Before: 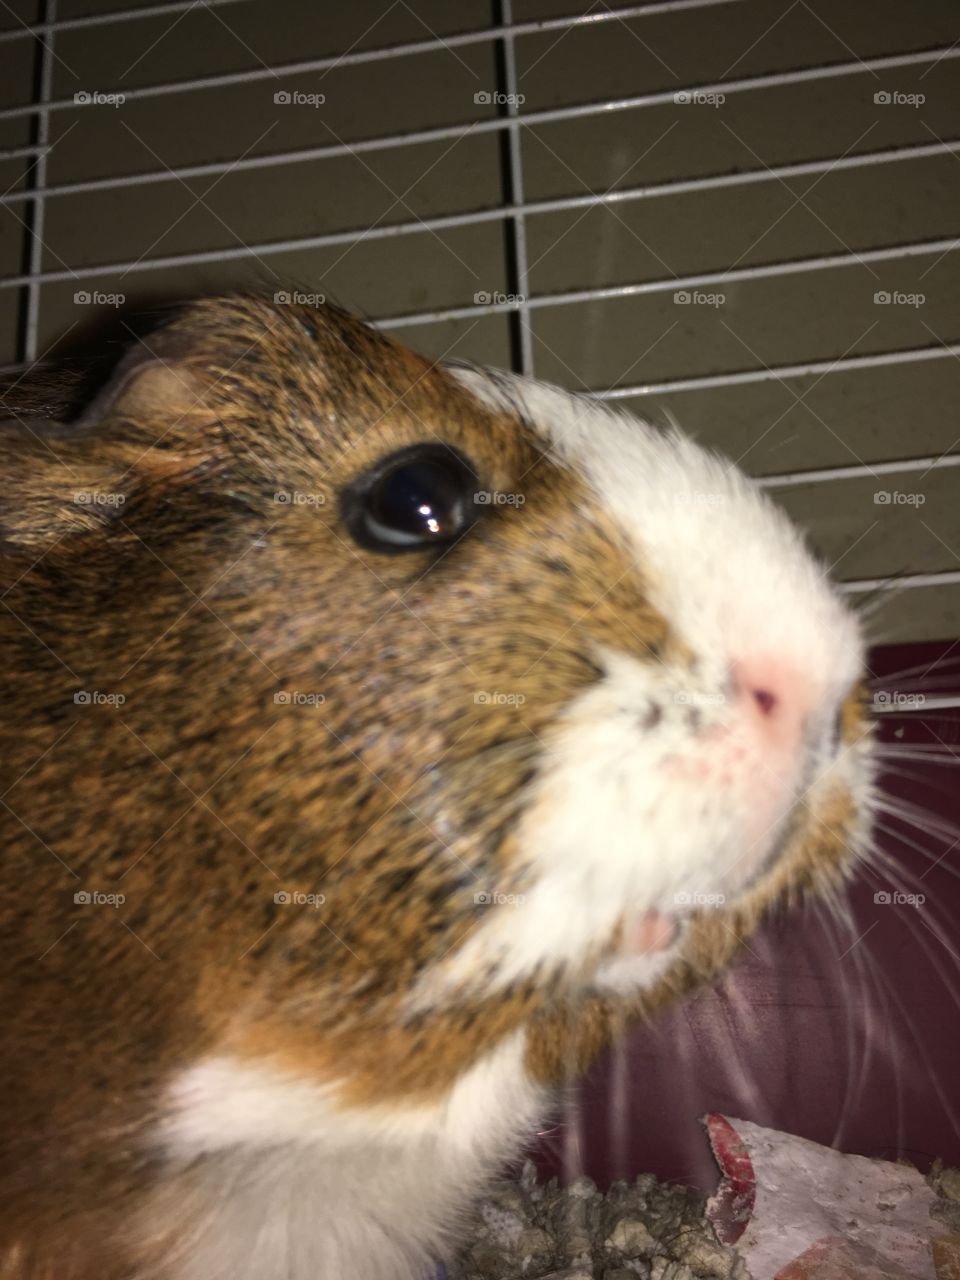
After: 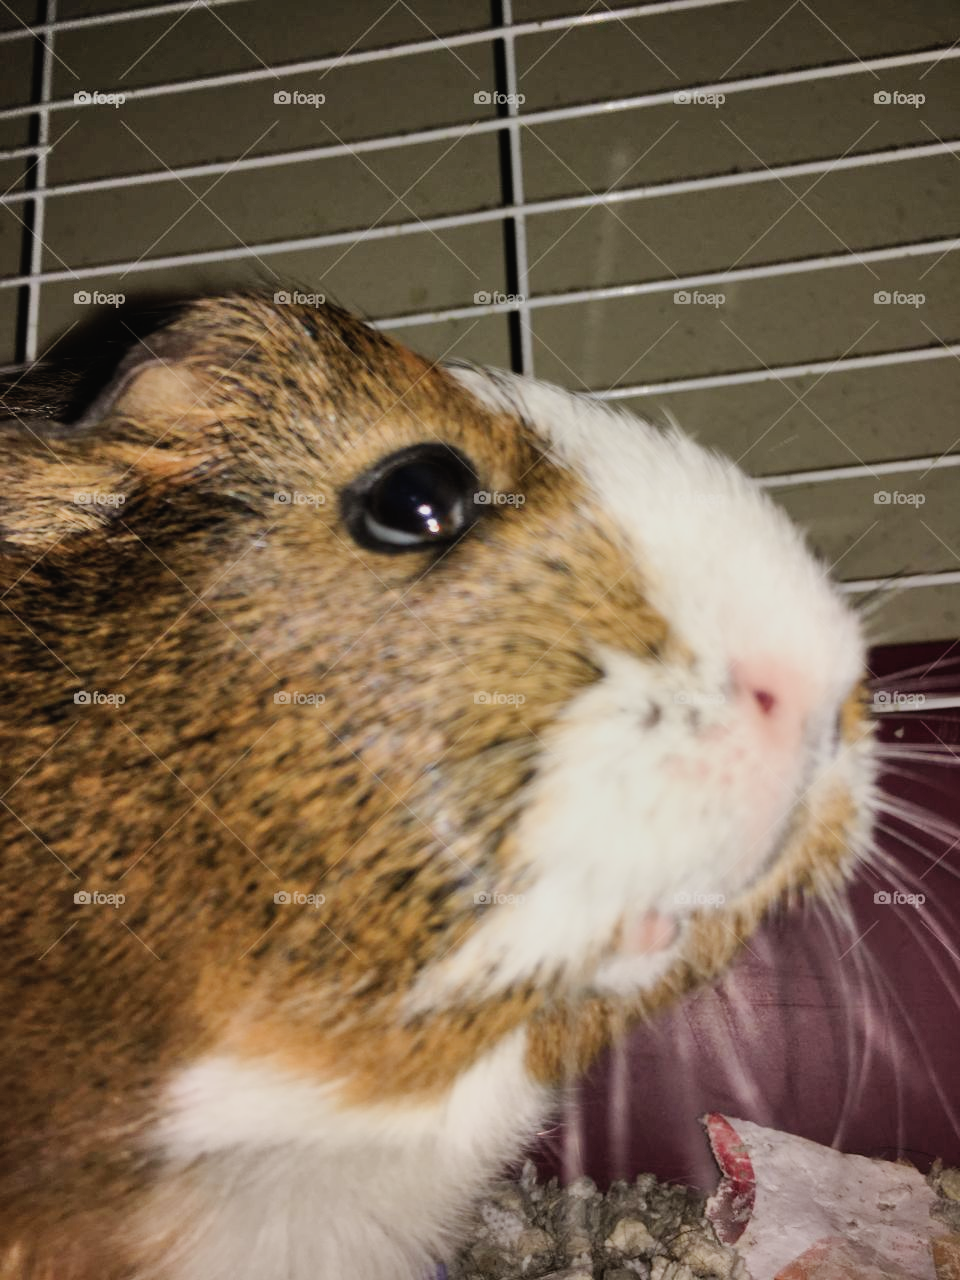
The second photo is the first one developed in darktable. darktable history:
tone curve: curves: ch0 [(0, 0.013) (0.036, 0.035) (0.274, 0.288) (0.504, 0.536) (0.844, 0.84) (1, 0.97)]; ch1 [(0, 0) (0.389, 0.403) (0.462, 0.48) (0.499, 0.5) (0.522, 0.534) (0.567, 0.588) (0.626, 0.645) (0.749, 0.781) (1, 1)]; ch2 [(0, 0) (0.457, 0.486) (0.5, 0.501) (0.533, 0.539) (0.599, 0.6) (0.704, 0.732) (1, 1)], preserve colors none
shadows and highlights: soften with gaussian
filmic rgb: black relative exposure -7.96 EV, white relative exposure 4.05 EV, hardness 4.11
exposure: black level correction 0, exposure 0.5 EV, compensate exposure bias true, compensate highlight preservation false
